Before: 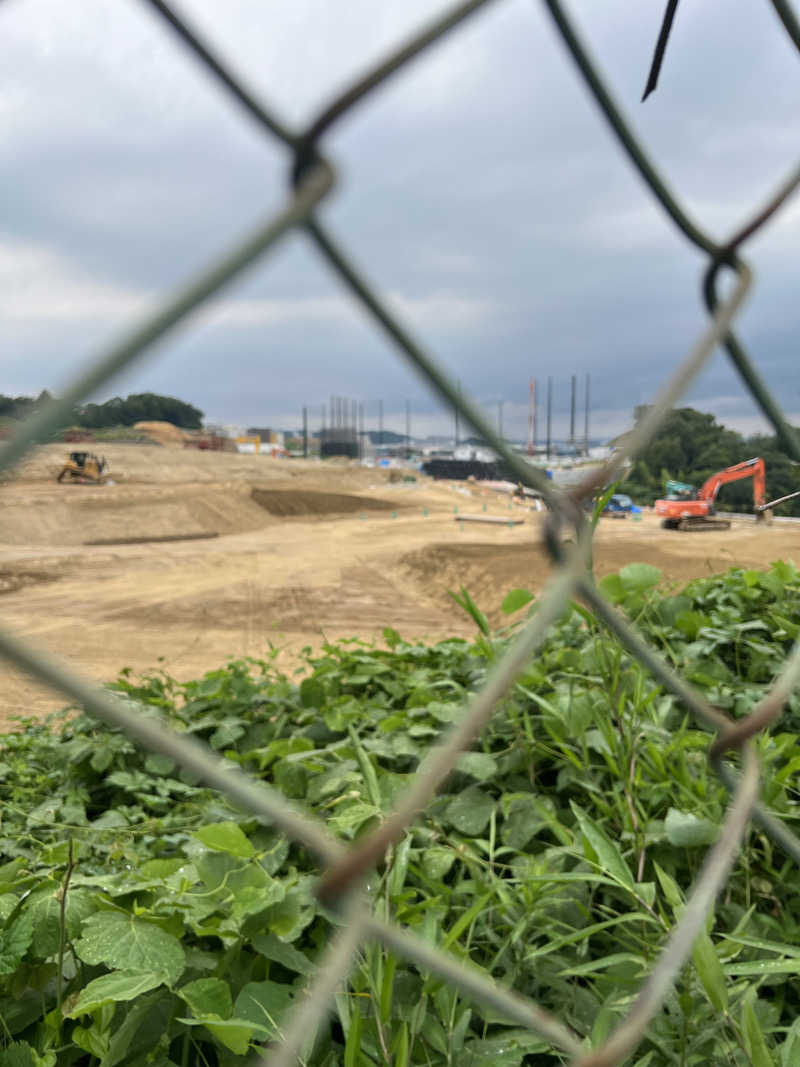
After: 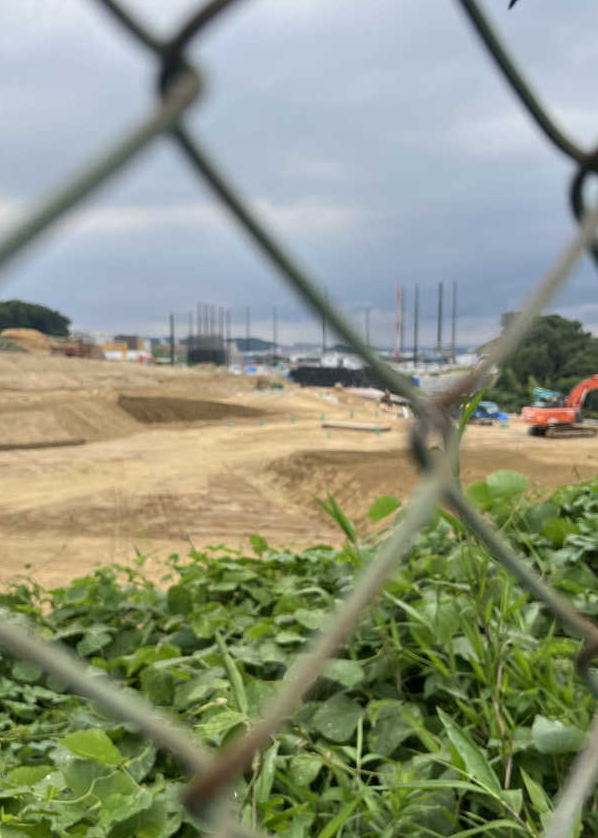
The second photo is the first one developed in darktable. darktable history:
crop: left 16.669%, top 8.767%, right 8.531%, bottom 12.68%
